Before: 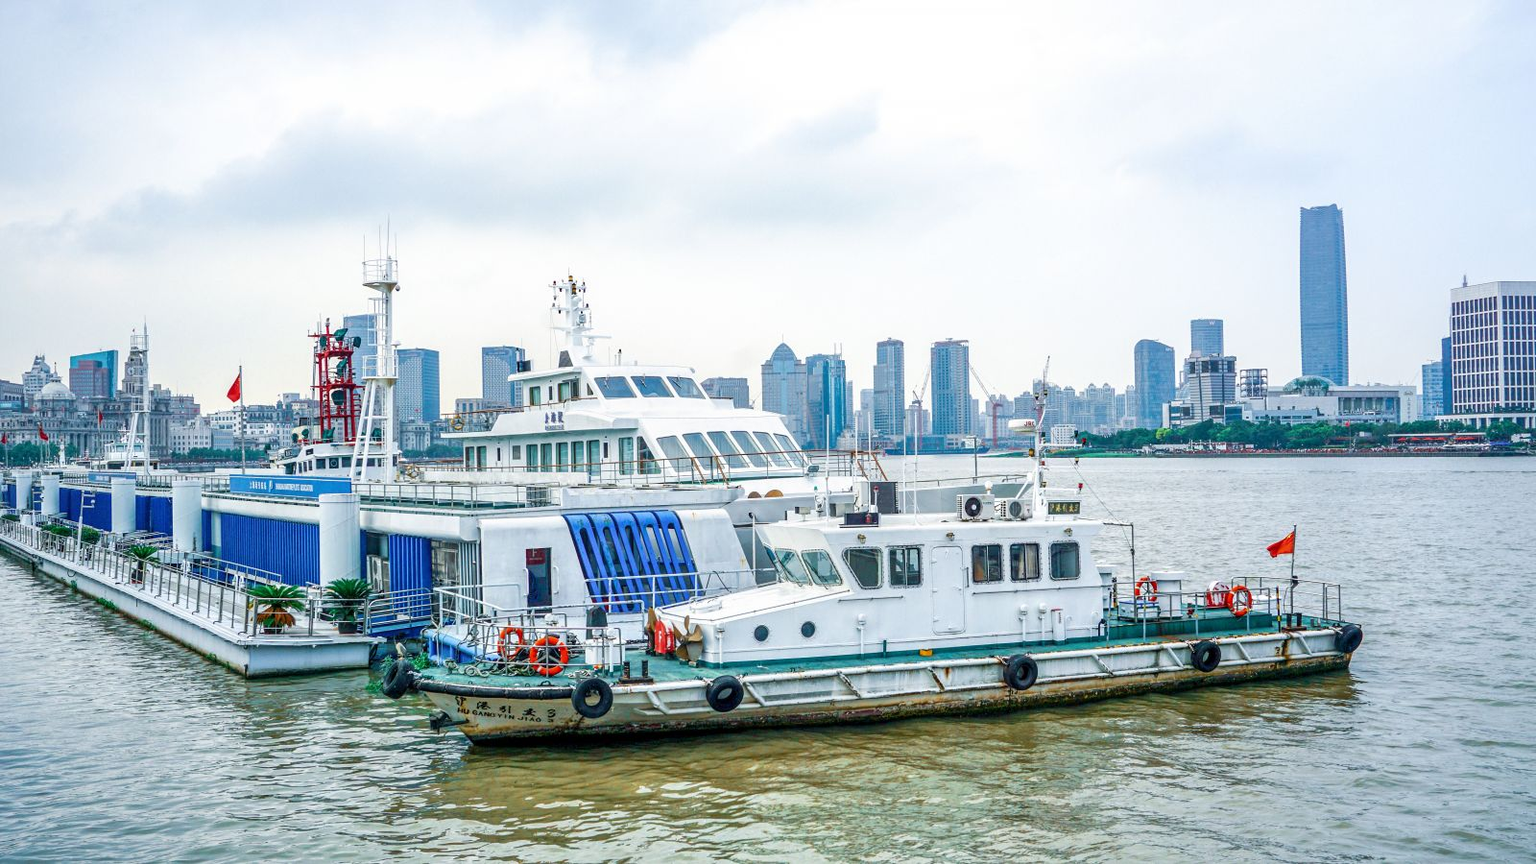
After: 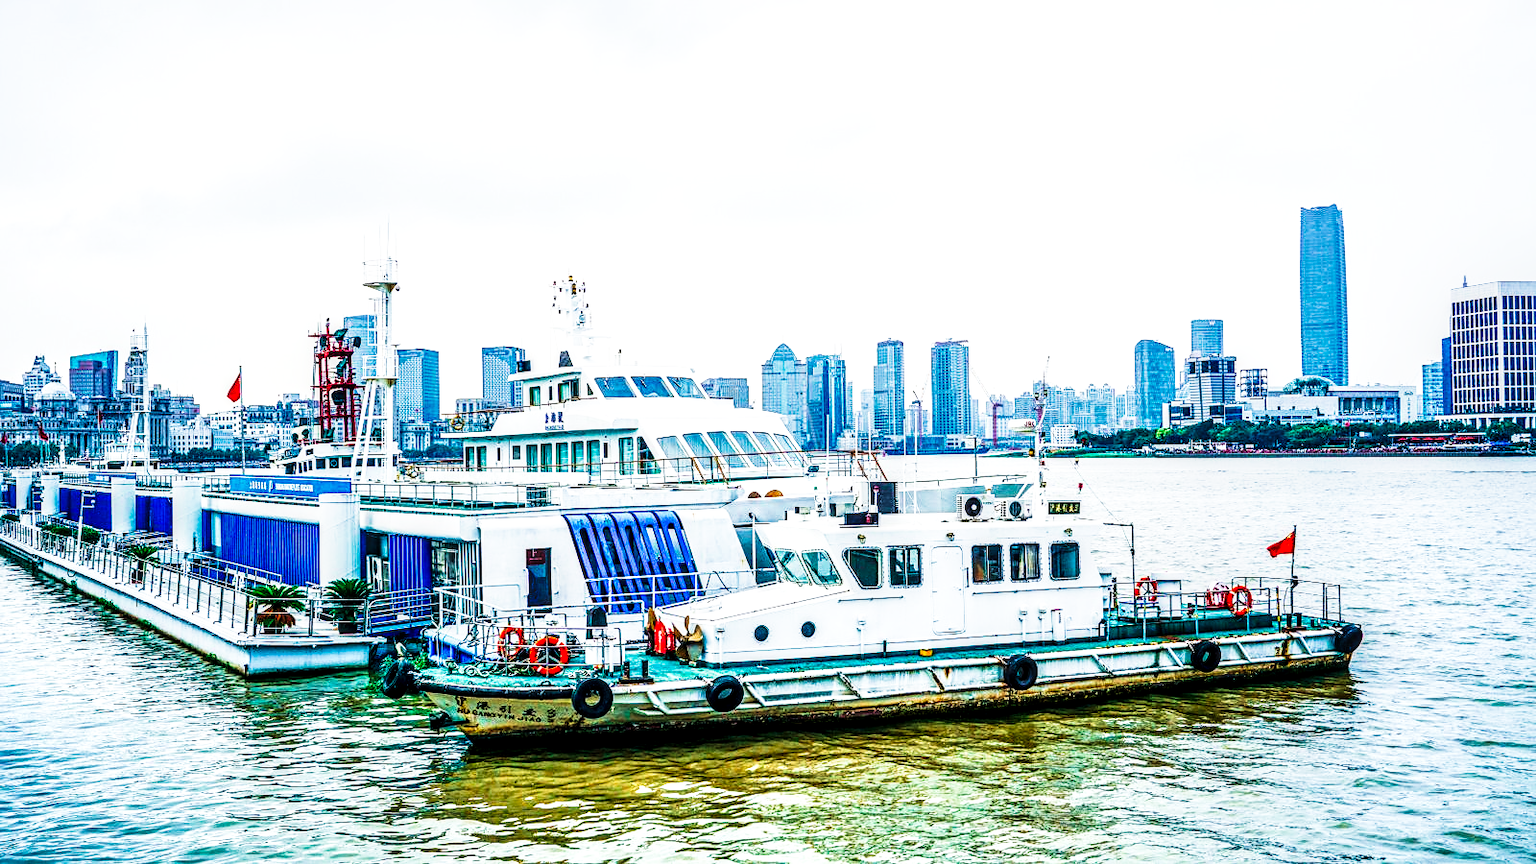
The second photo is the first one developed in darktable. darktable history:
local contrast: detail 150%
sharpen: radius 1.294, amount 0.293, threshold 0.059
velvia: strength 49.4%
tone curve: curves: ch0 [(0, 0) (0.003, 0.003) (0.011, 0.006) (0.025, 0.01) (0.044, 0.016) (0.069, 0.02) (0.1, 0.025) (0.136, 0.034) (0.177, 0.051) (0.224, 0.08) (0.277, 0.131) (0.335, 0.209) (0.399, 0.328) (0.468, 0.47) (0.543, 0.629) (0.623, 0.788) (0.709, 0.903) (0.801, 0.965) (0.898, 0.989) (1, 1)], preserve colors none
levels: mode automatic, levels [0, 0.281, 0.562]
